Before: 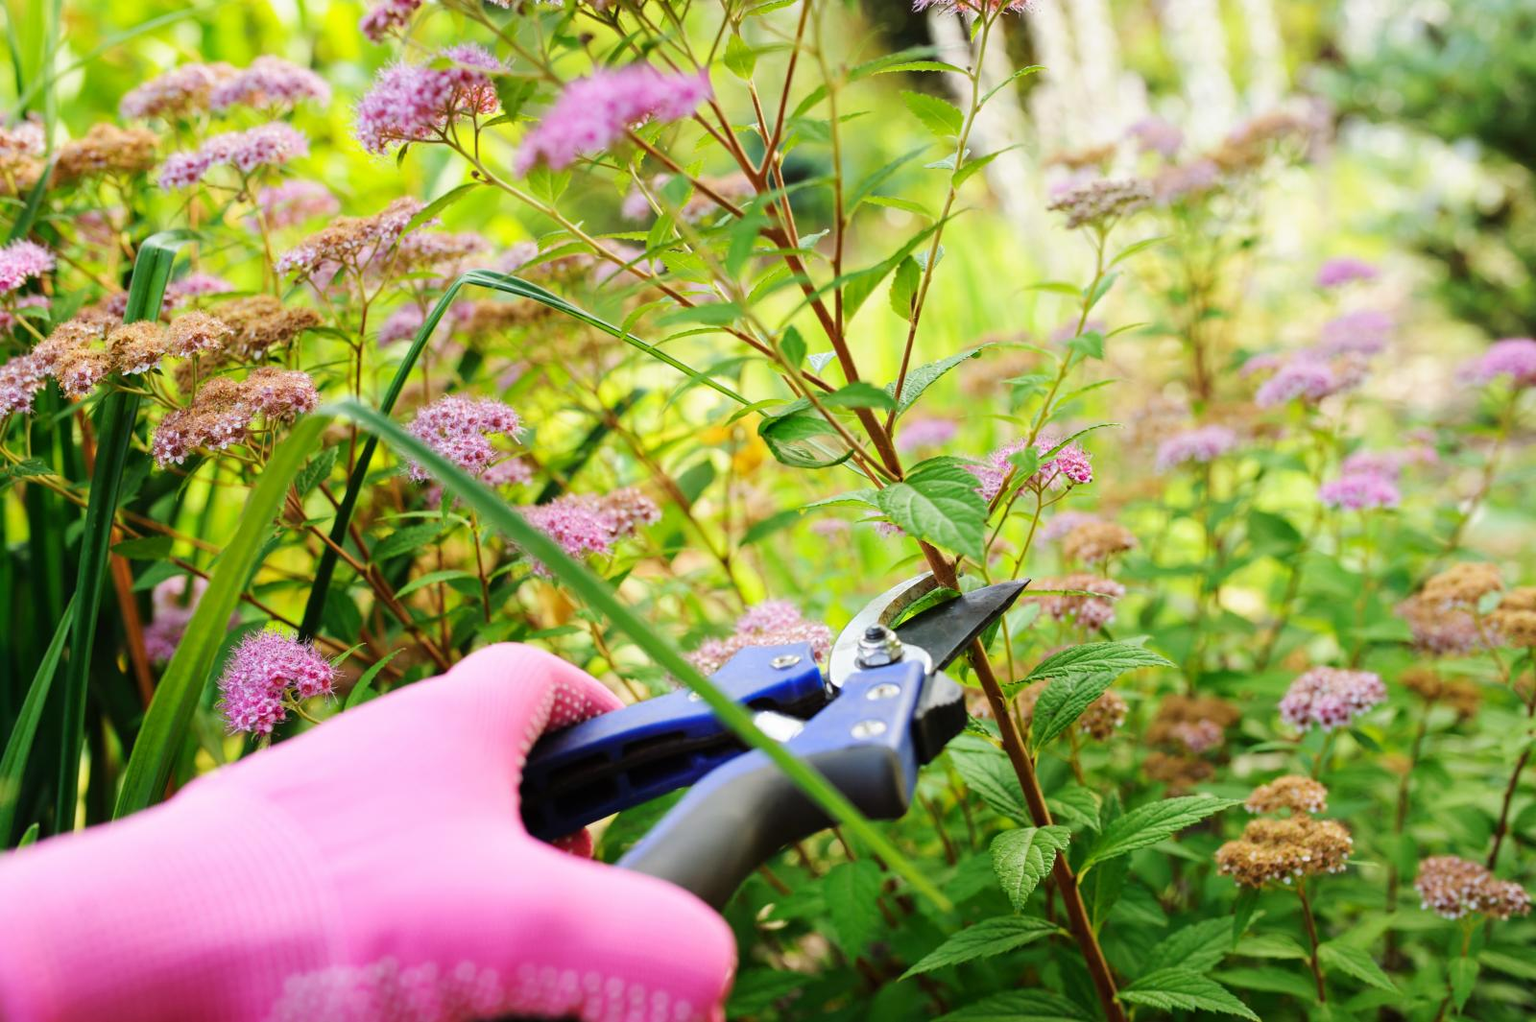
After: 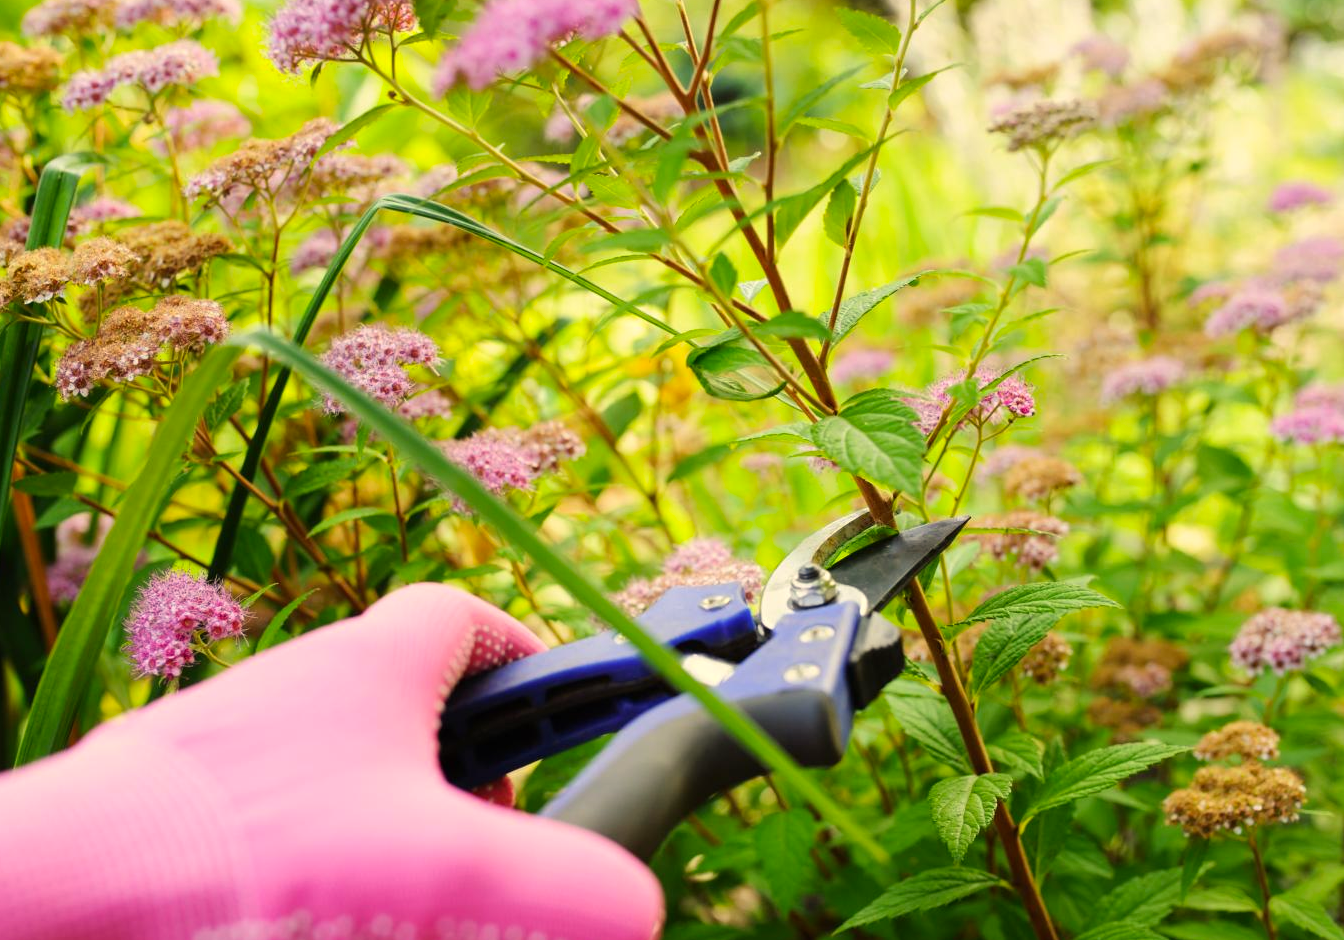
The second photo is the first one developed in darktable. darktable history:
color correction: highlights a* 1.39, highlights b* 17.83
crop: left 6.446%, top 8.188%, right 9.538%, bottom 3.548%
